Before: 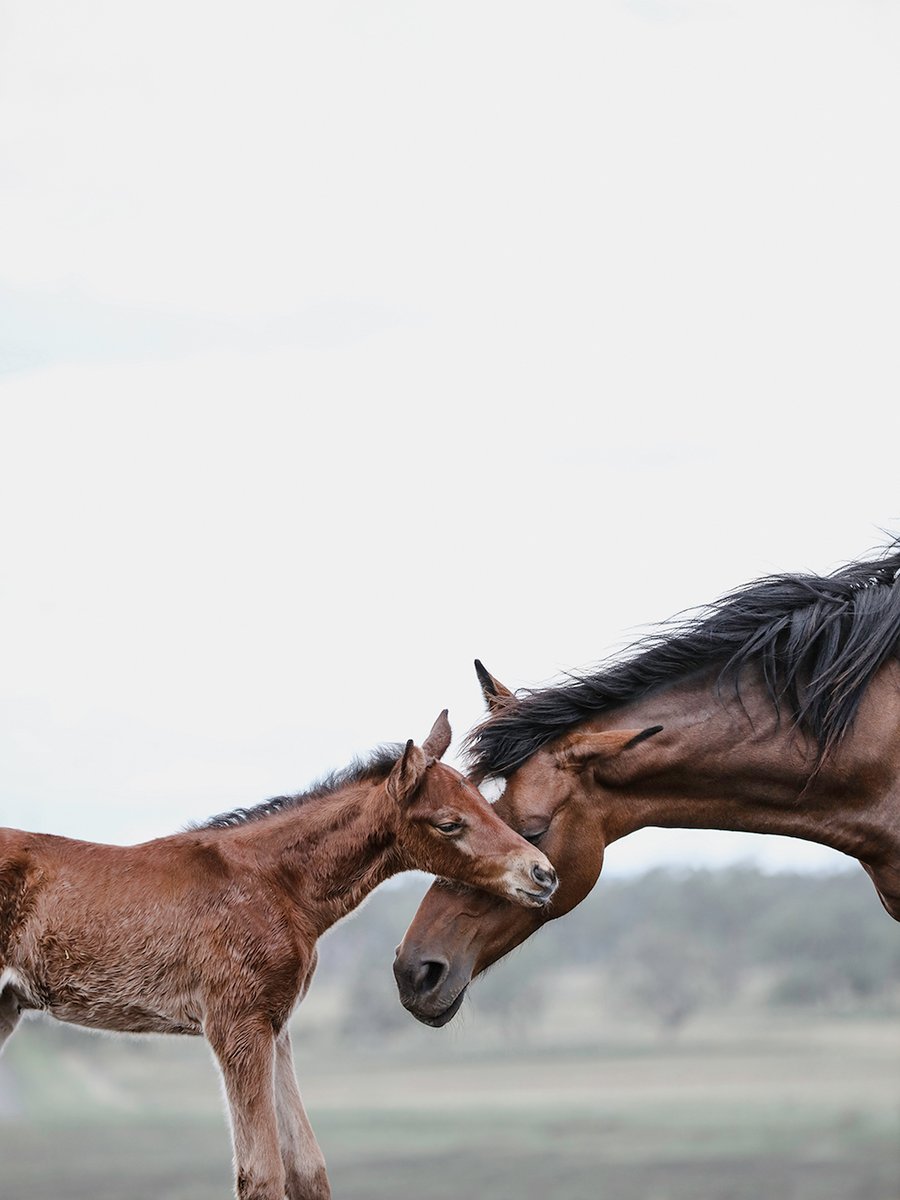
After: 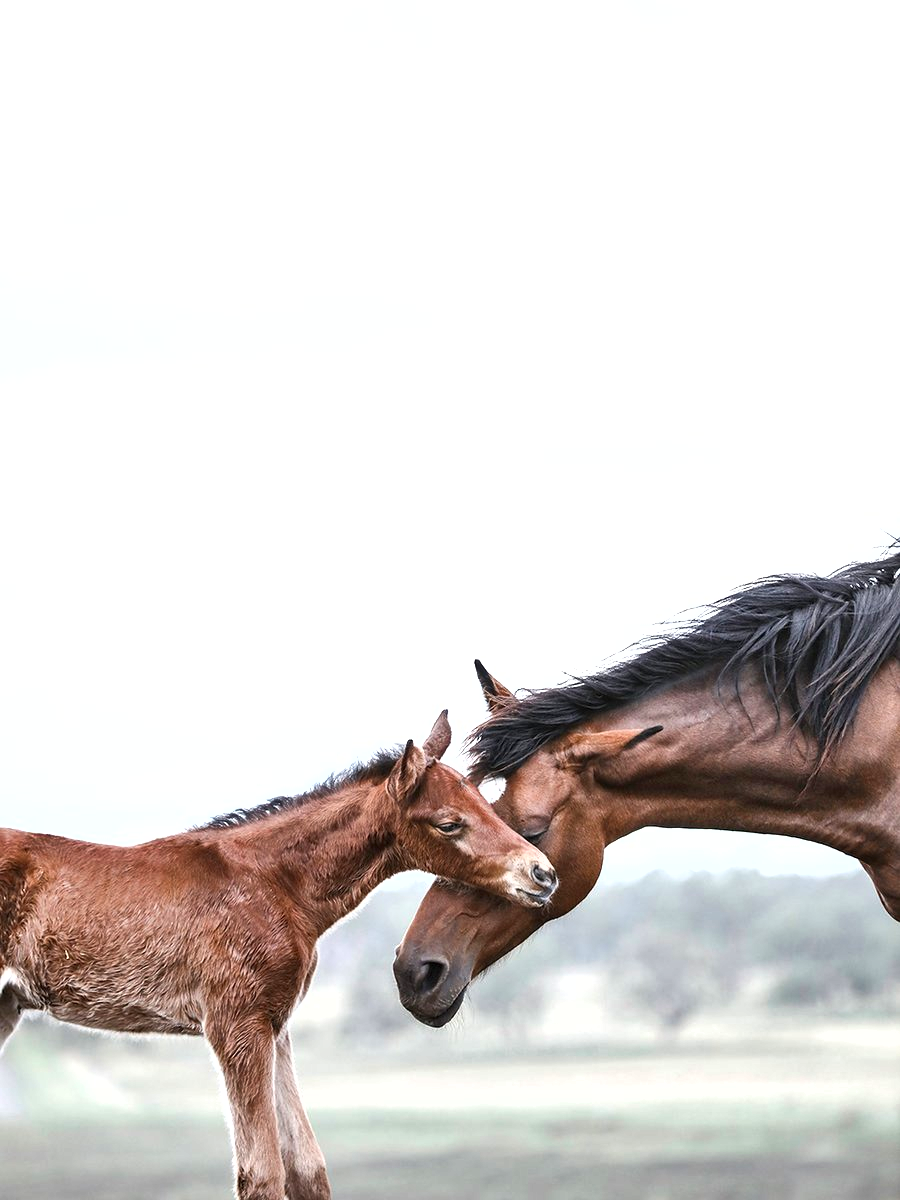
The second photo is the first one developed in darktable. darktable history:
exposure: exposure 0.951 EV, compensate highlight preservation false
shadows and highlights: soften with gaussian
